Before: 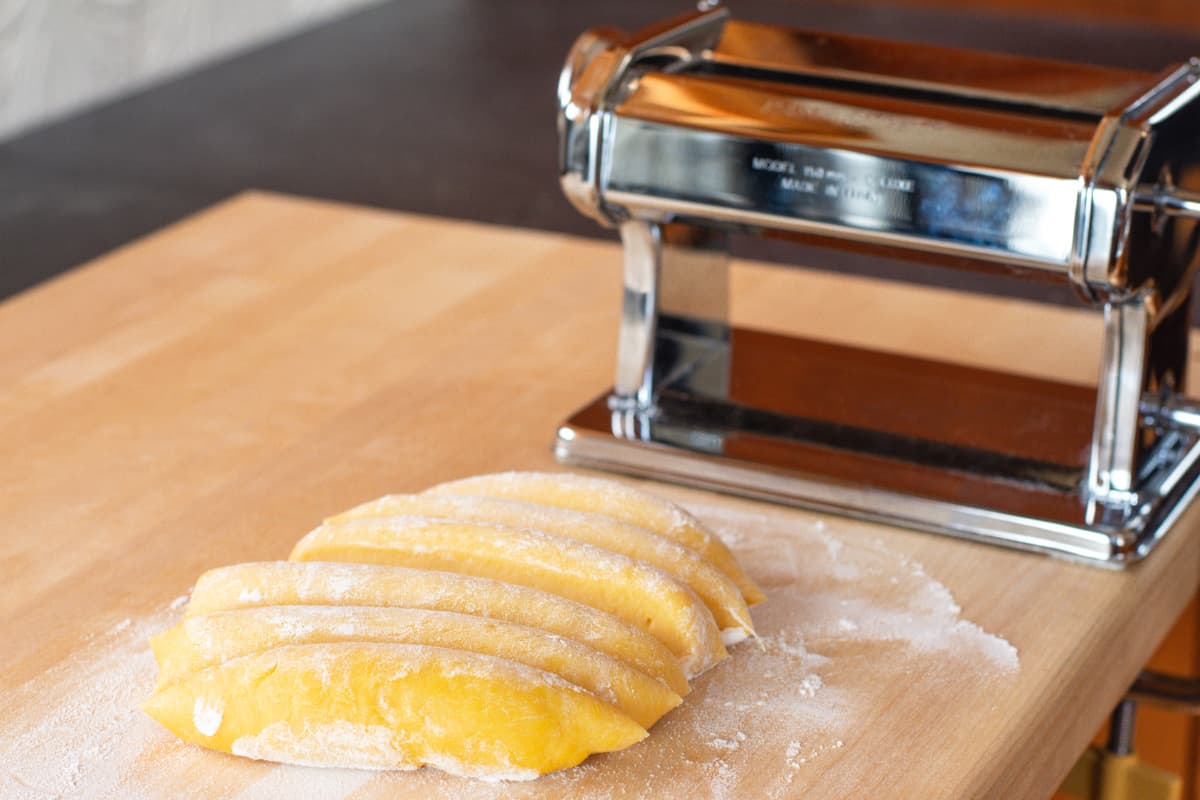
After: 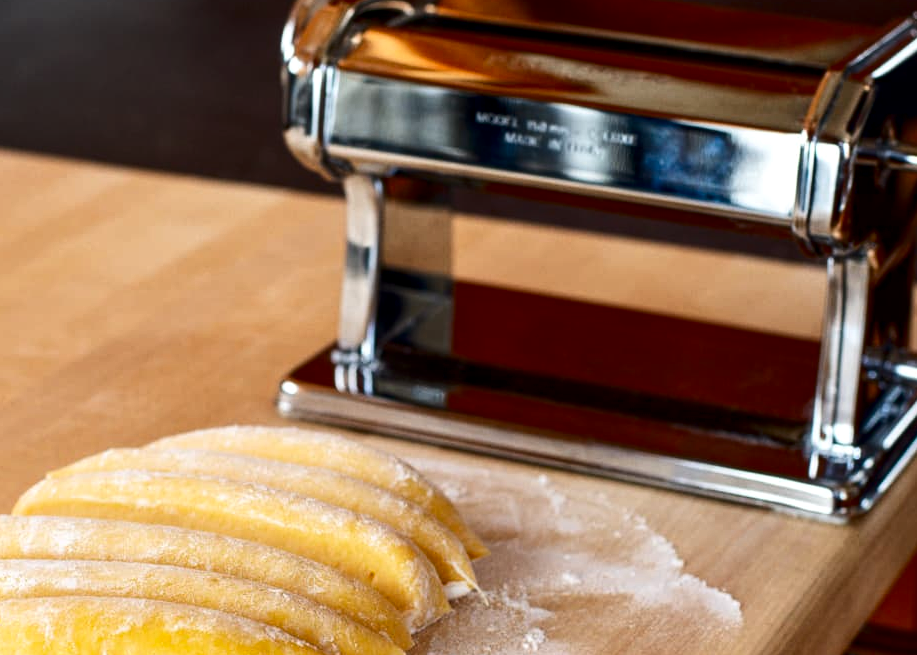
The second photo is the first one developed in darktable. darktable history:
crop: left 23.095%, top 5.827%, bottom 11.854%
local contrast: highlights 100%, shadows 100%, detail 120%, midtone range 0.2
contrast brightness saturation: contrast 0.19, brightness -0.24, saturation 0.11
